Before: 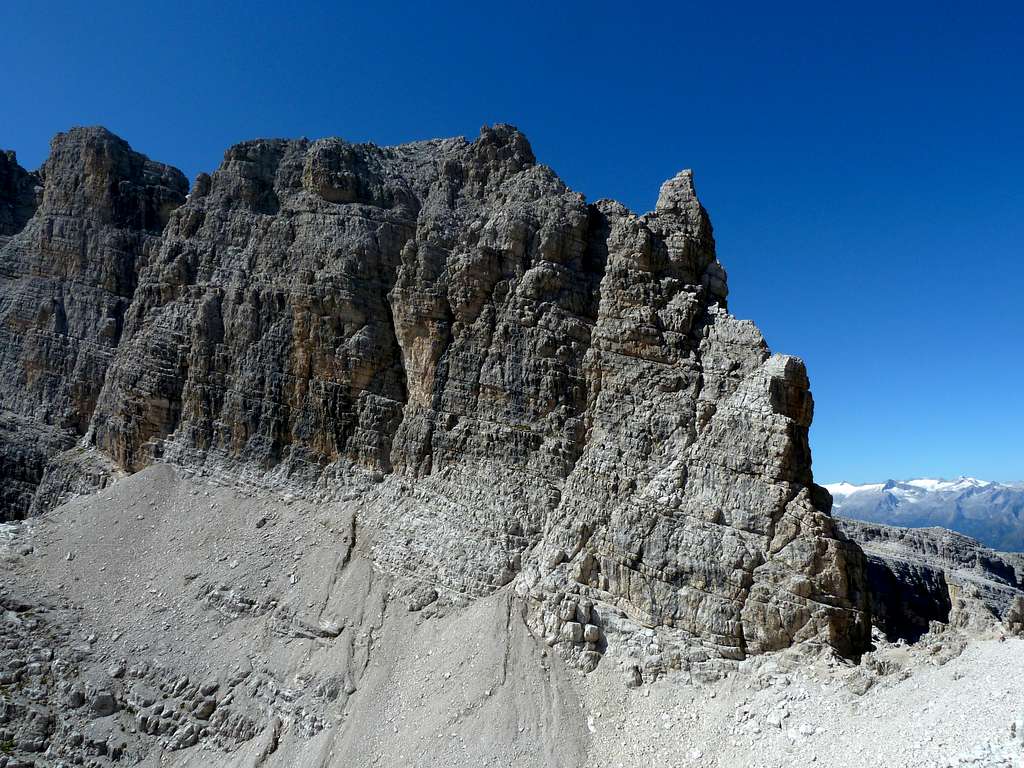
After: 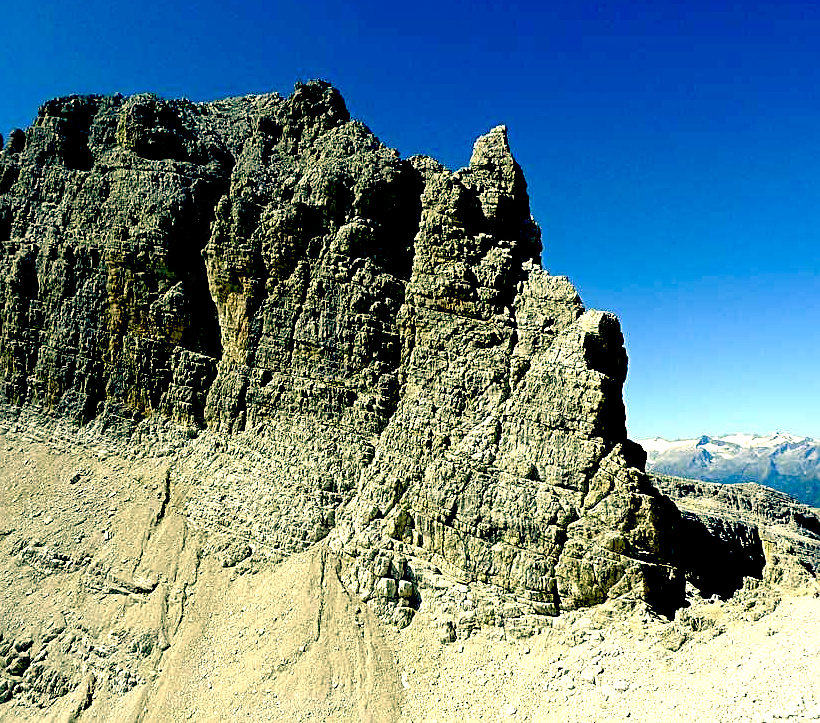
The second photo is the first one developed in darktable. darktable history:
crop and rotate: left 18.175%, top 5.793%, right 1.727%
color correction: highlights a* 5.64, highlights b* 32.99, shadows a* -26.17, shadows b* 3.91
sharpen: on, module defaults
haze removal: compatibility mode true, adaptive false
exposure: black level correction 0.035, exposure 0.902 EV, compensate exposure bias true, compensate highlight preservation false
